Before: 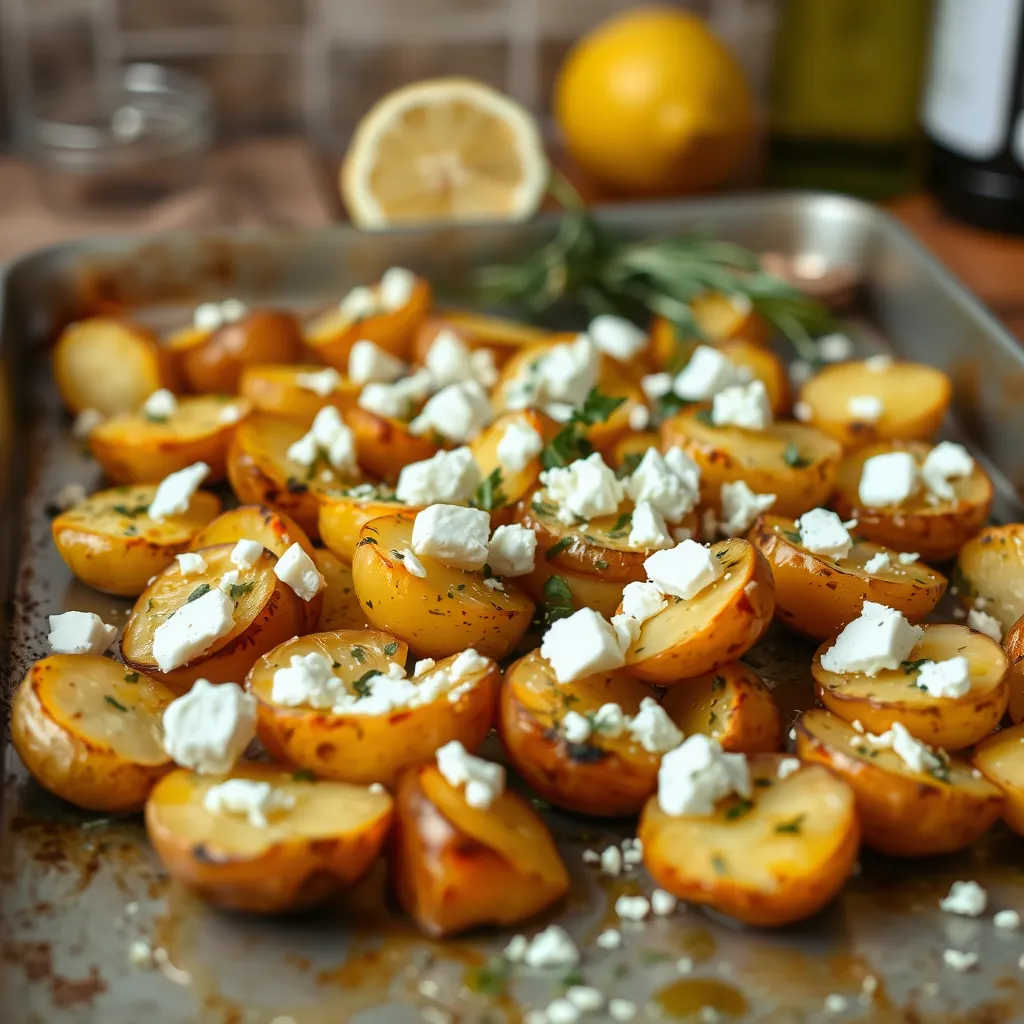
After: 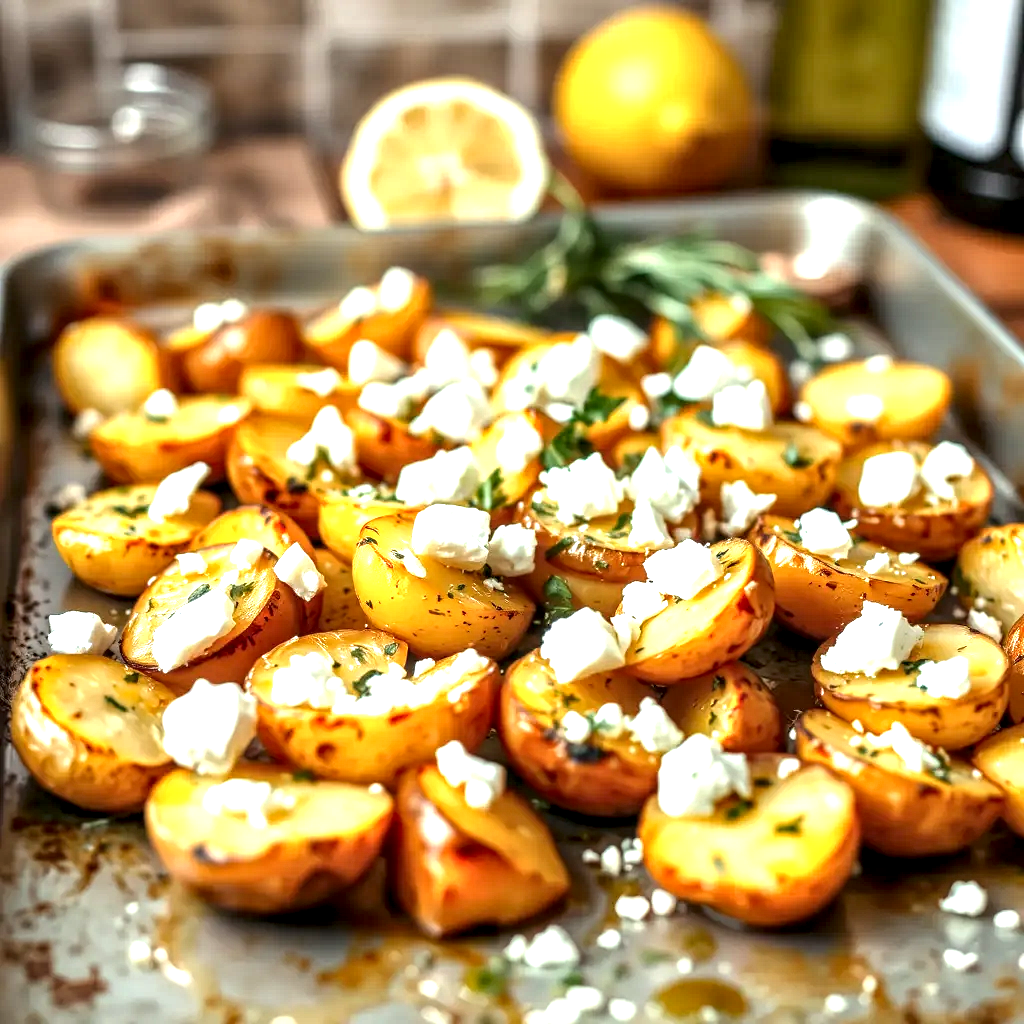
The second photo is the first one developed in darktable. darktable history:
local contrast: detail 153%
exposure: black level correction 0, exposure 1.098 EV, compensate highlight preservation false
contrast equalizer: octaves 7, y [[0.6 ×6], [0.55 ×6], [0 ×6], [0 ×6], [0 ×6]], mix 0.316
